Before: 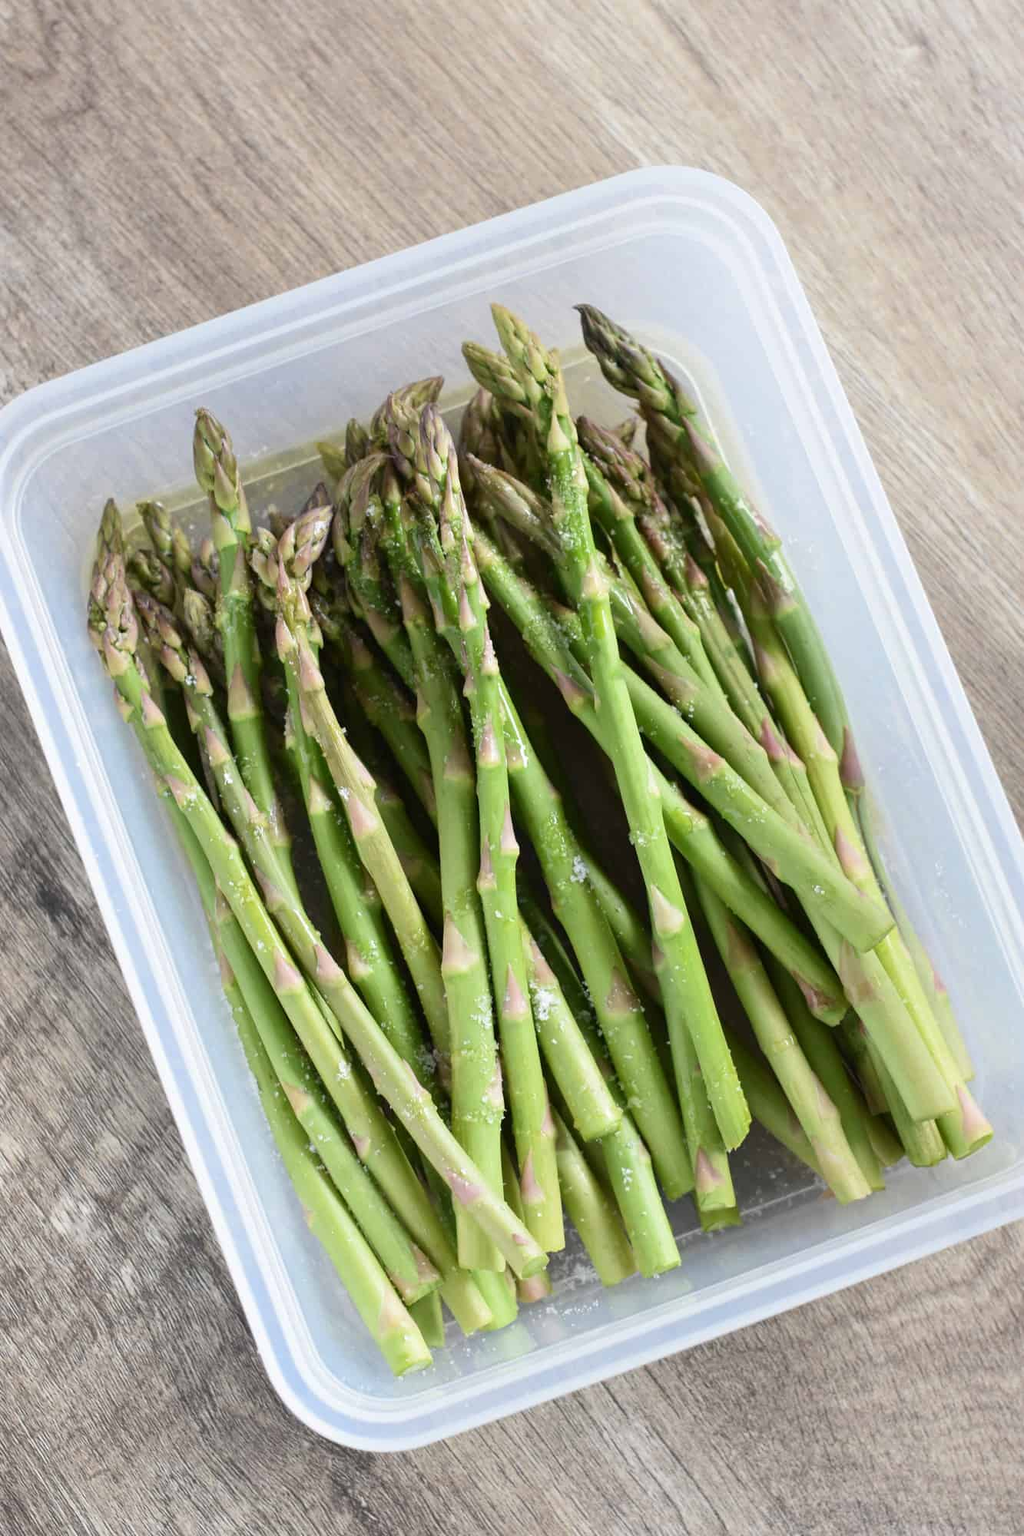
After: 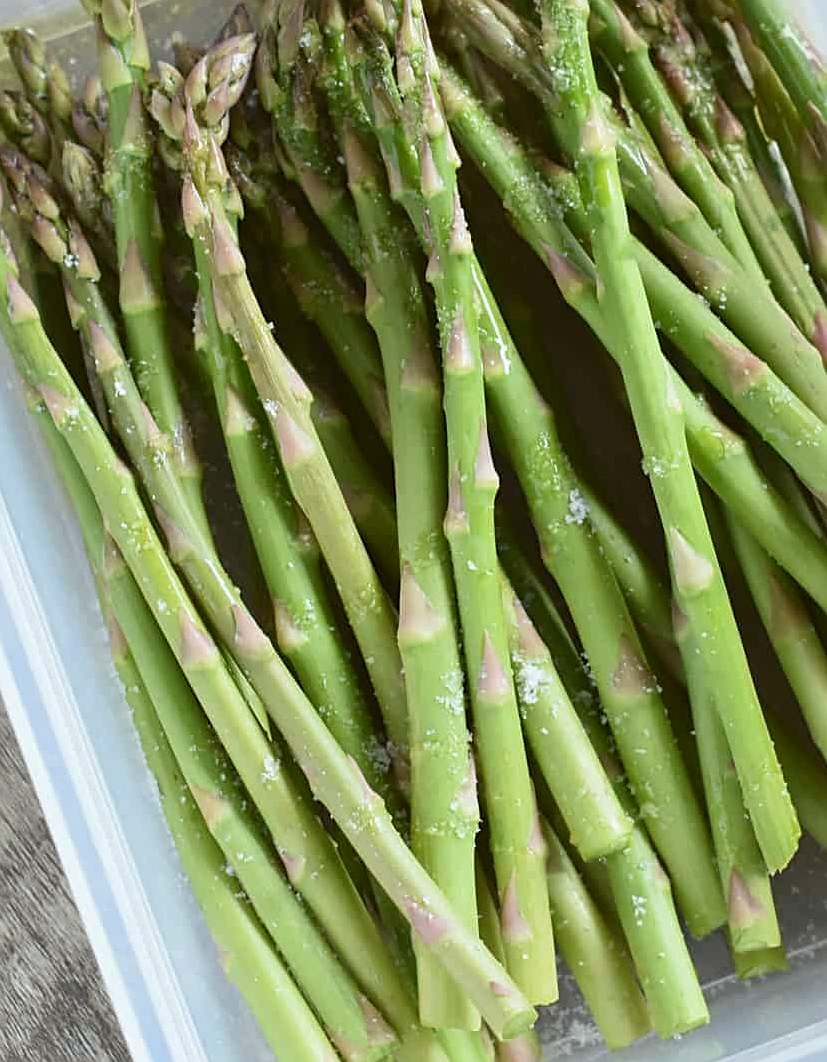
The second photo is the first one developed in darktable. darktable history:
crop: left 13.312%, top 31.28%, right 24.627%, bottom 15.582%
sharpen: on, module defaults
color balance: lift [1.004, 1.002, 1.002, 0.998], gamma [1, 1.007, 1.002, 0.993], gain [1, 0.977, 1.013, 1.023], contrast -3.64%
